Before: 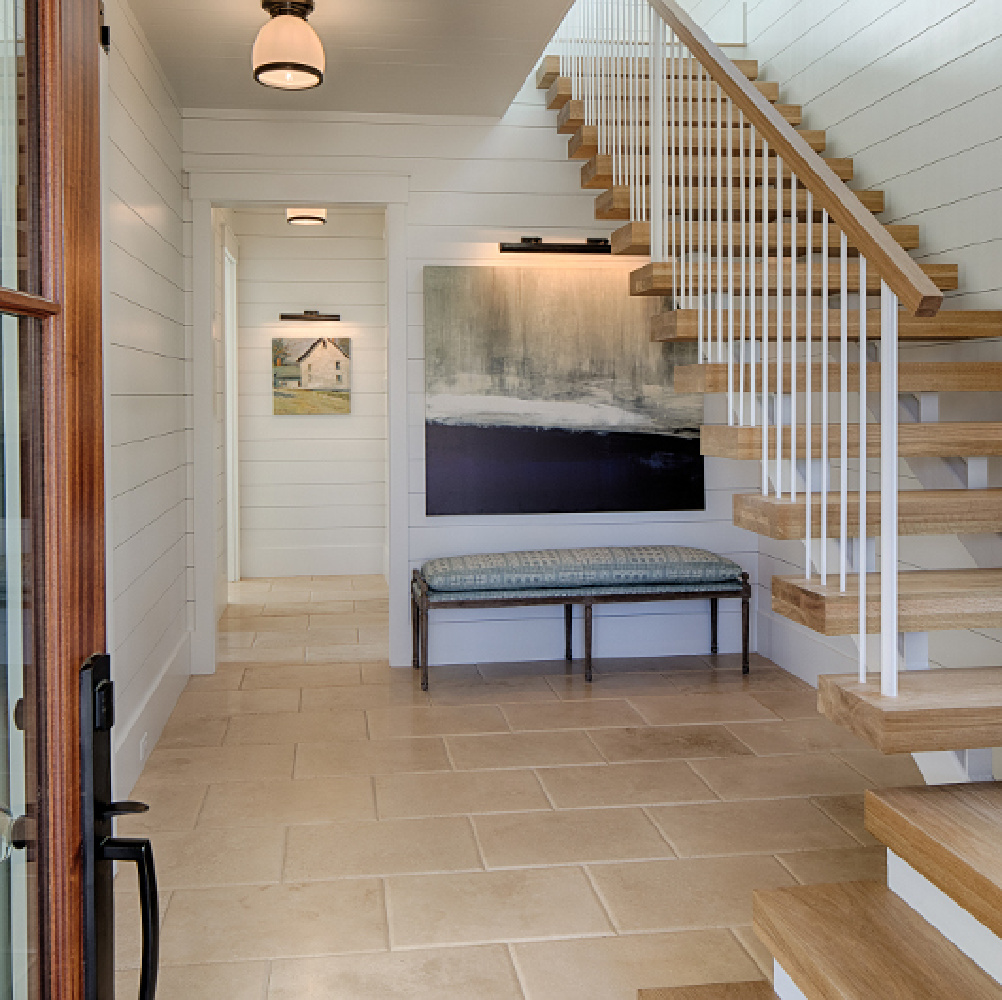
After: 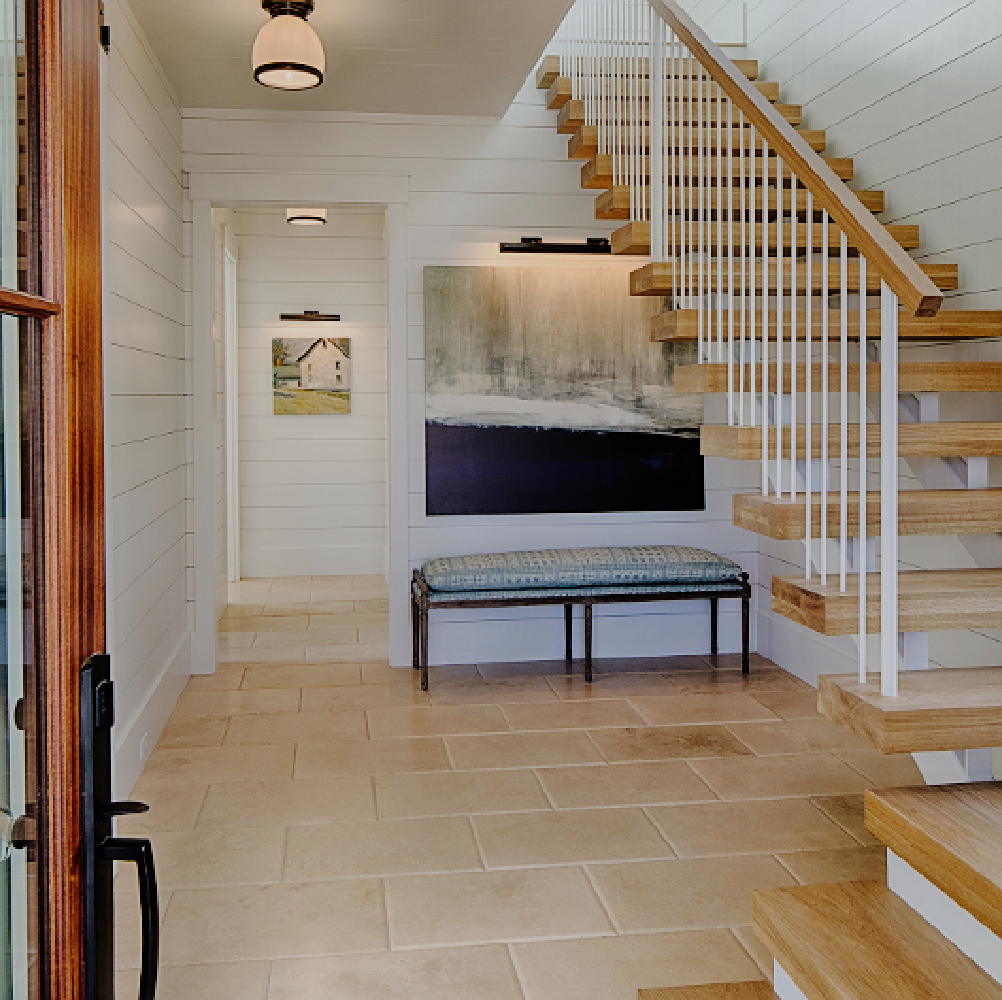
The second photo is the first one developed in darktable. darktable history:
tone curve: curves: ch0 [(0, 0) (0.11, 0.061) (0.256, 0.259) (0.398, 0.494) (0.498, 0.611) (0.65, 0.757) (0.835, 0.883) (1, 0.961)]; ch1 [(0, 0) (0.346, 0.307) (0.408, 0.369) (0.453, 0.457) (0.482, 0.479) (0.502, 0.498) (0.521, 0.51) (0.553, 0.554) (0.618, 0.65) (0.693, 0.727) (1, 1)]; ch2 [(0, 0) (0.366, 0.337) (0.434, 0.46) (0.485, 0.494) (0.5, 0.494) (0.511, 0.508) (0.537, 0.55) (0.579, 0.599) (0.621, 0.693) (1, 1)], preserve colors none
exposure: black level correction -0.002, exposure 1.109 EV, compensate highlight preservation false
sharpen: amount 0.21
tone equalizer: -8 EV -1.99 EV, -7 EV -1.99 EV, -6 EV -1.98 EV, -5 EV -2 EV, -4 EV -1.97 EV, -3 EV -2 EV, -2 EV -2 EV, -1 EV -1.63 EV, +0 EV -1.98 EV
